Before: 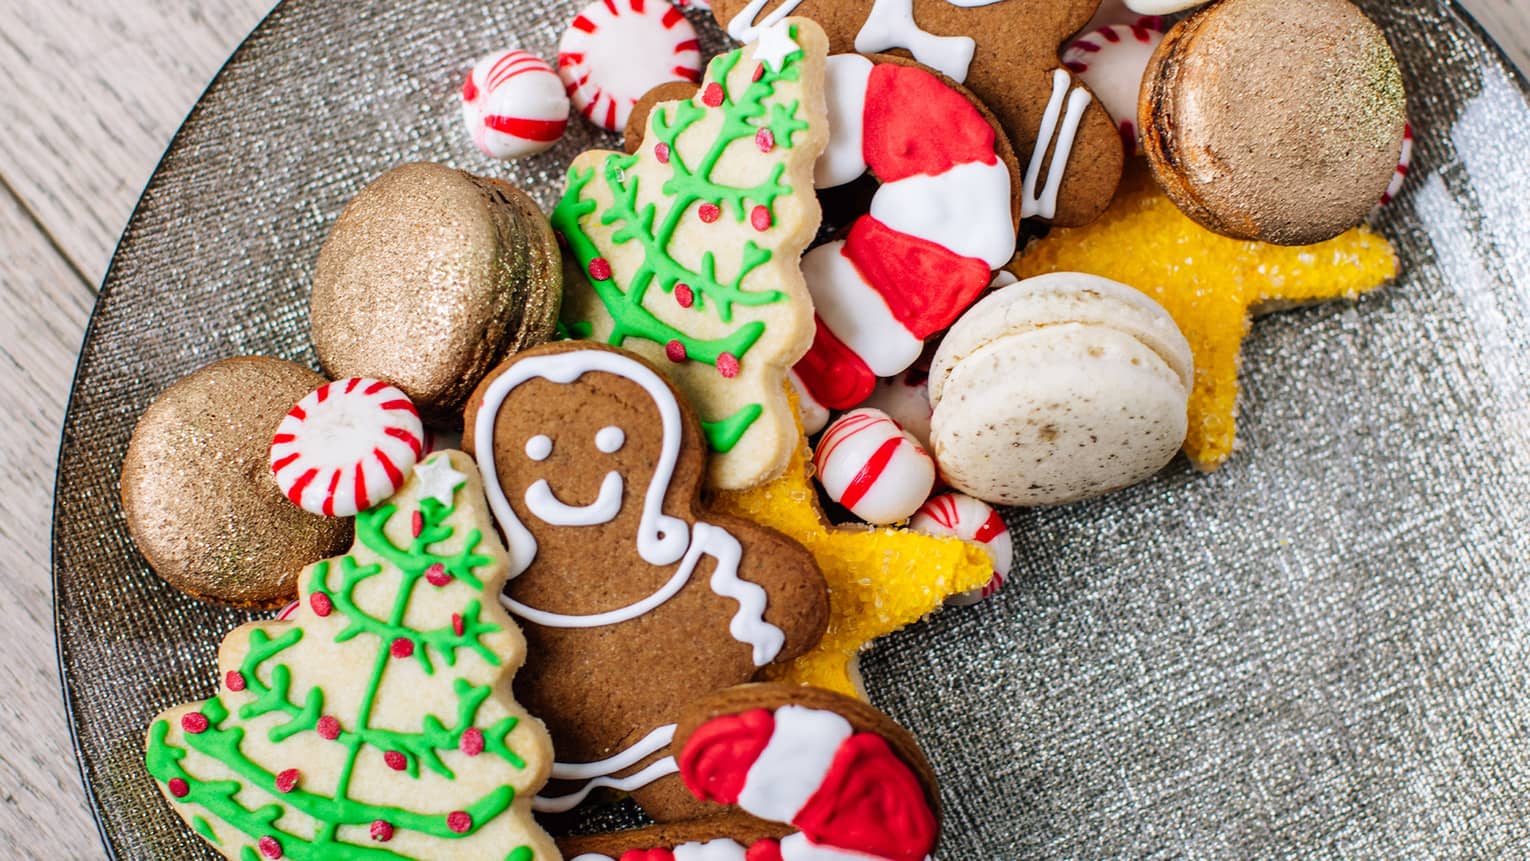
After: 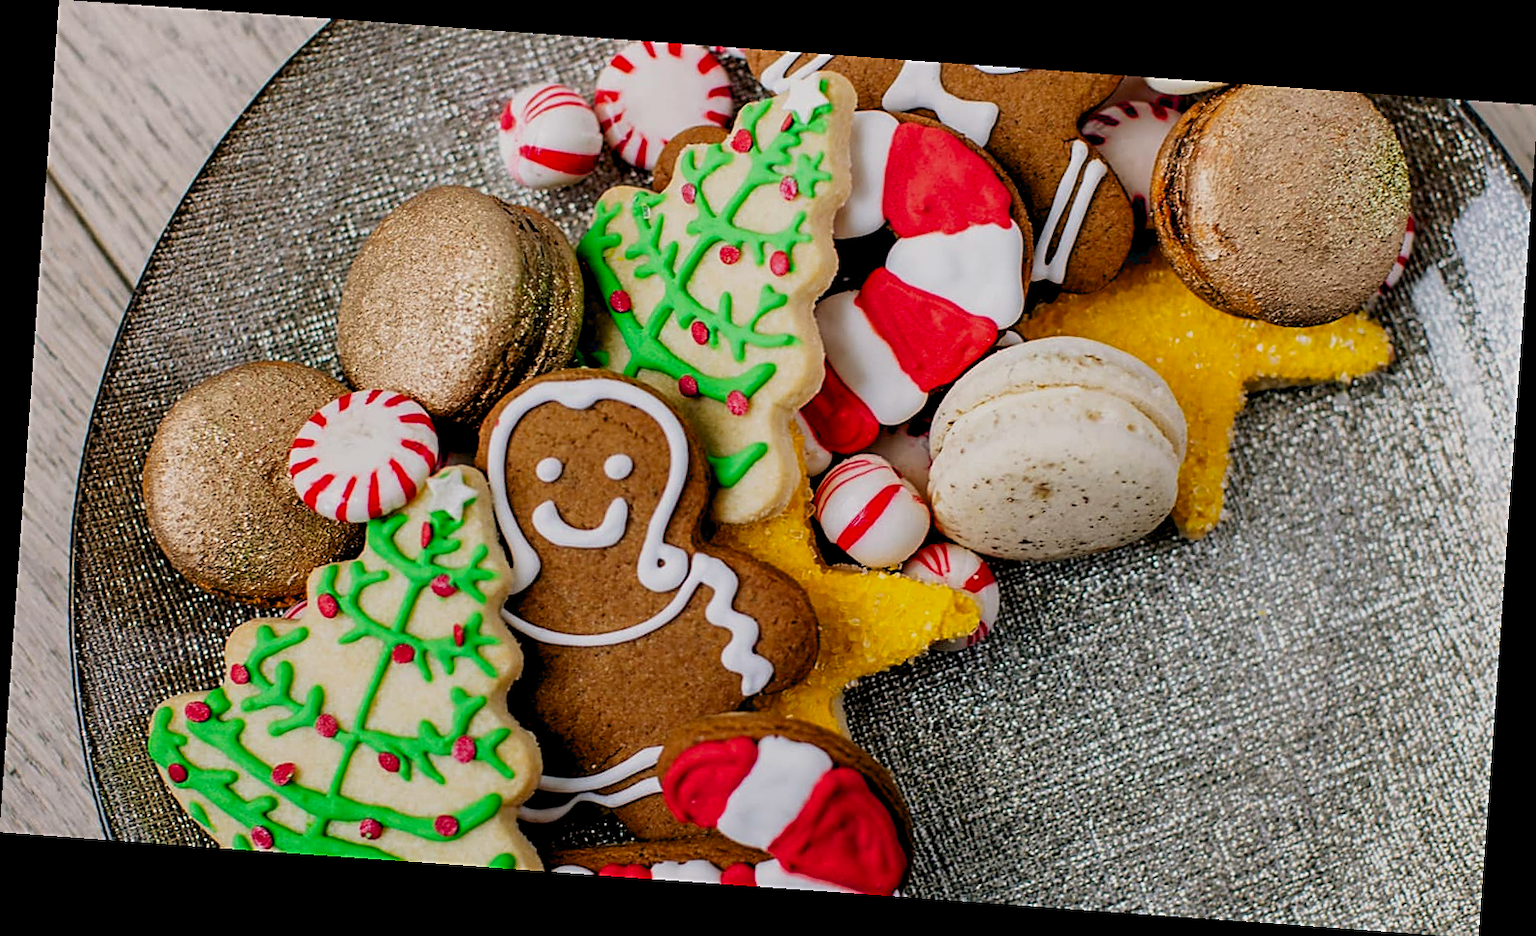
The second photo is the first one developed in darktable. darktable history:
rotate and perspective: rotation 4.1°, automatic cropping off
sharpen: on, module defaults
exposure: black level correction 0.011, exposure -0.478 EV, compensate highlight preservation false
white balance: red 1, blue 1
color correction: highlights a* 0.816, highlights b* 2.78, saturation 1.1
filmic rgb: black relative exposure -16 EV, white relative exposure 2.93 EV, hardness 10.04, color science v6 (2022)
